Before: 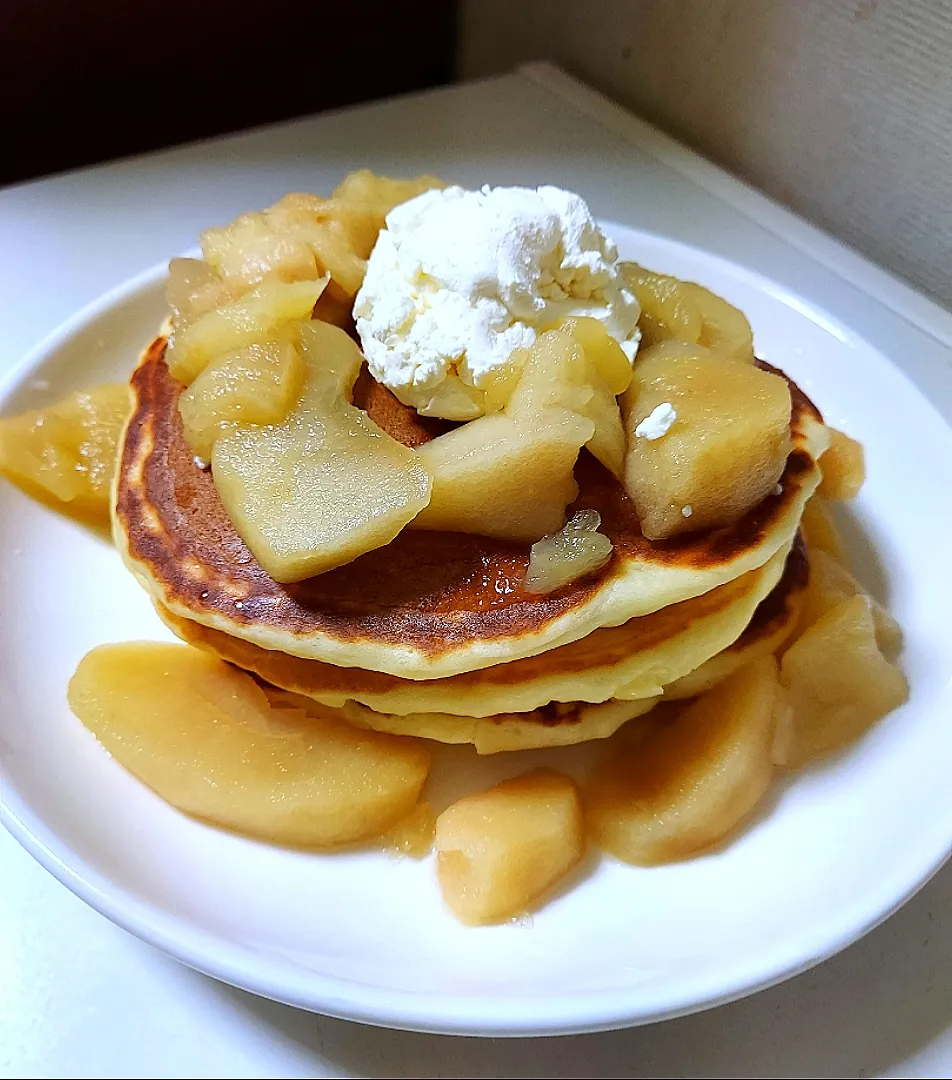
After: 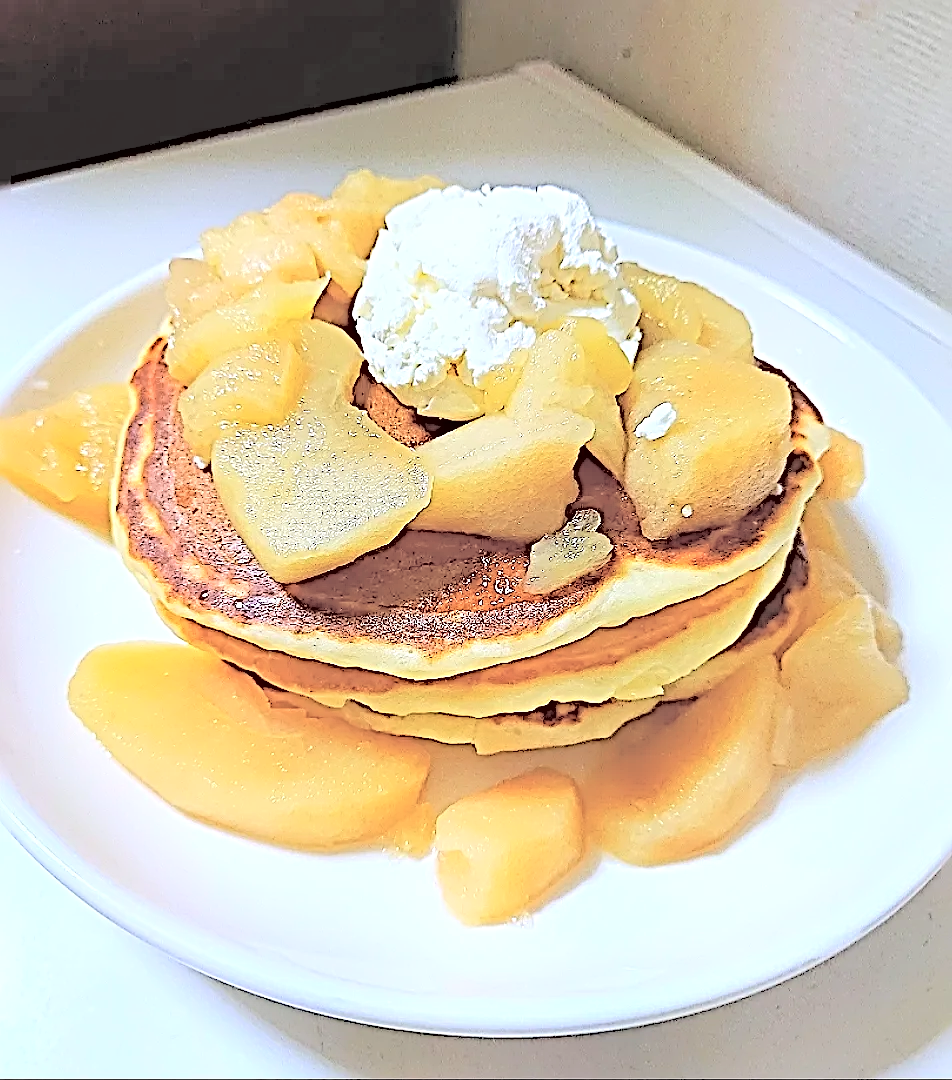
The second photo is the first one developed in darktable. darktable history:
sharpen: radius 4.003, amount 1.995
contrast brightness saturation: brightness 0.982
